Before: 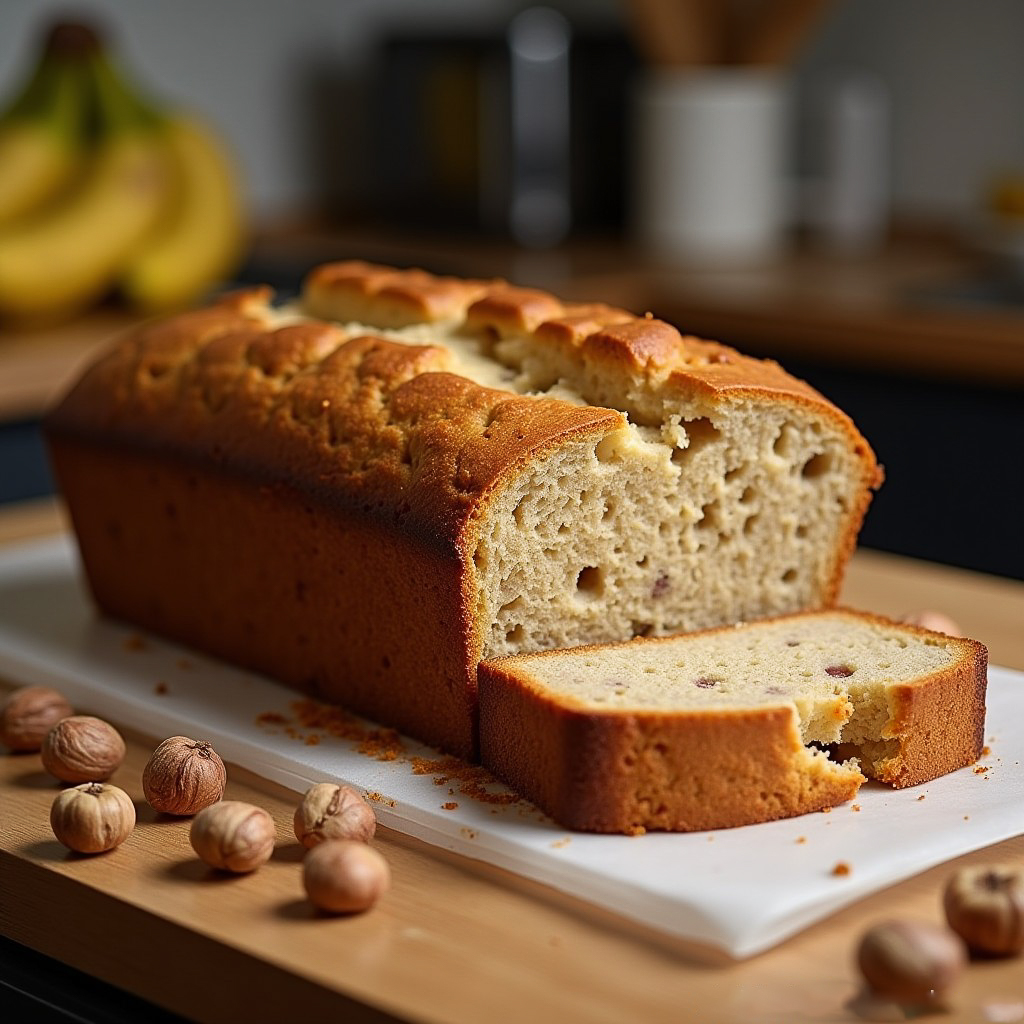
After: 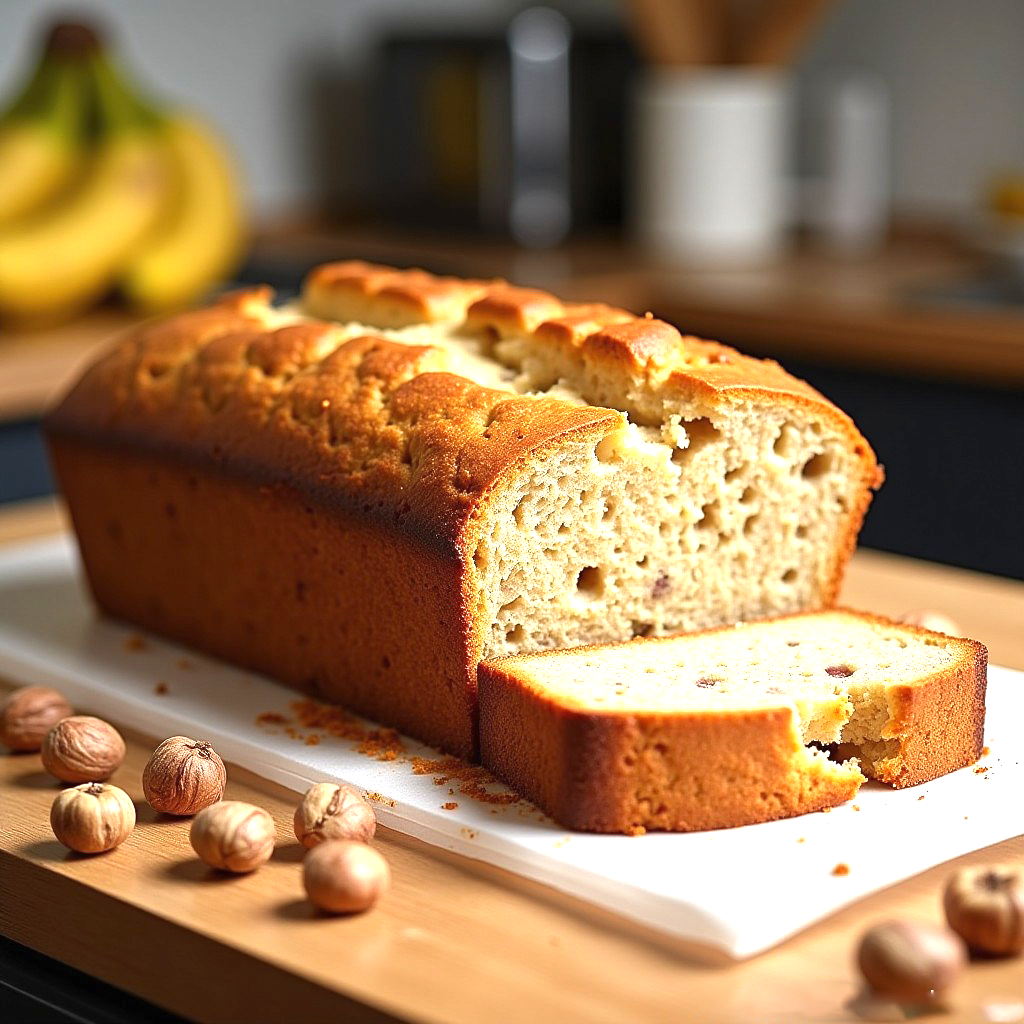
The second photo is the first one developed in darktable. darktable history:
exposure: black level correction 0, exposure 1.096 EV, compensate highlight preservation false
tone equalizer: edges refinement/feathering 500, mask exposure compensation -1.57 EV, preserve details no
